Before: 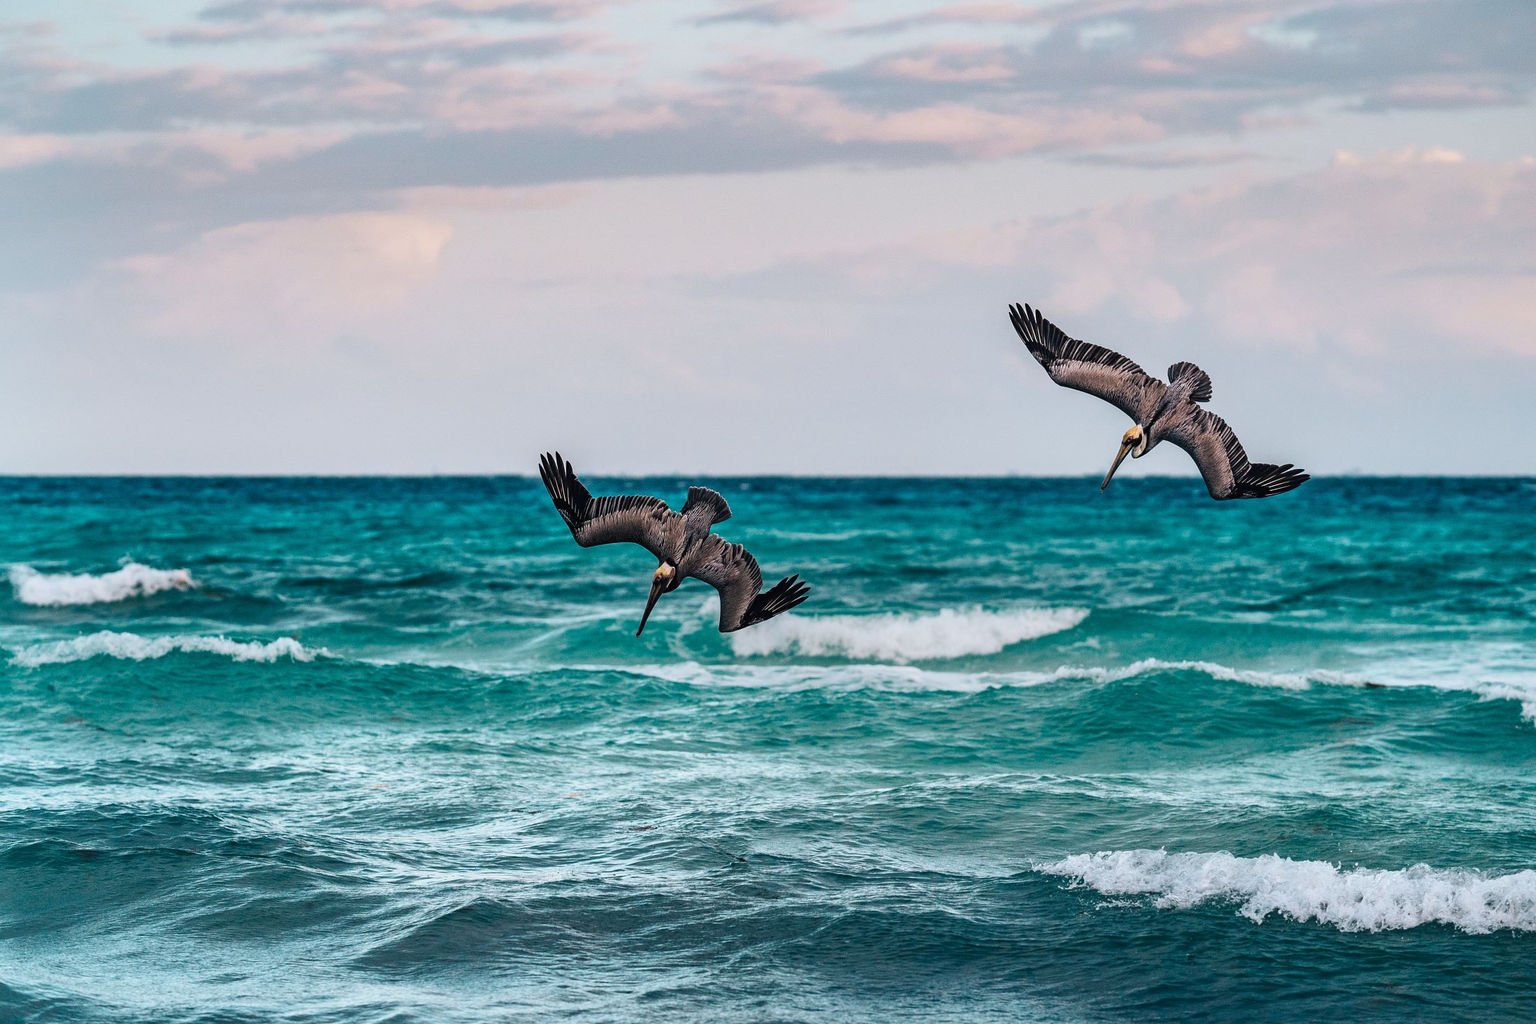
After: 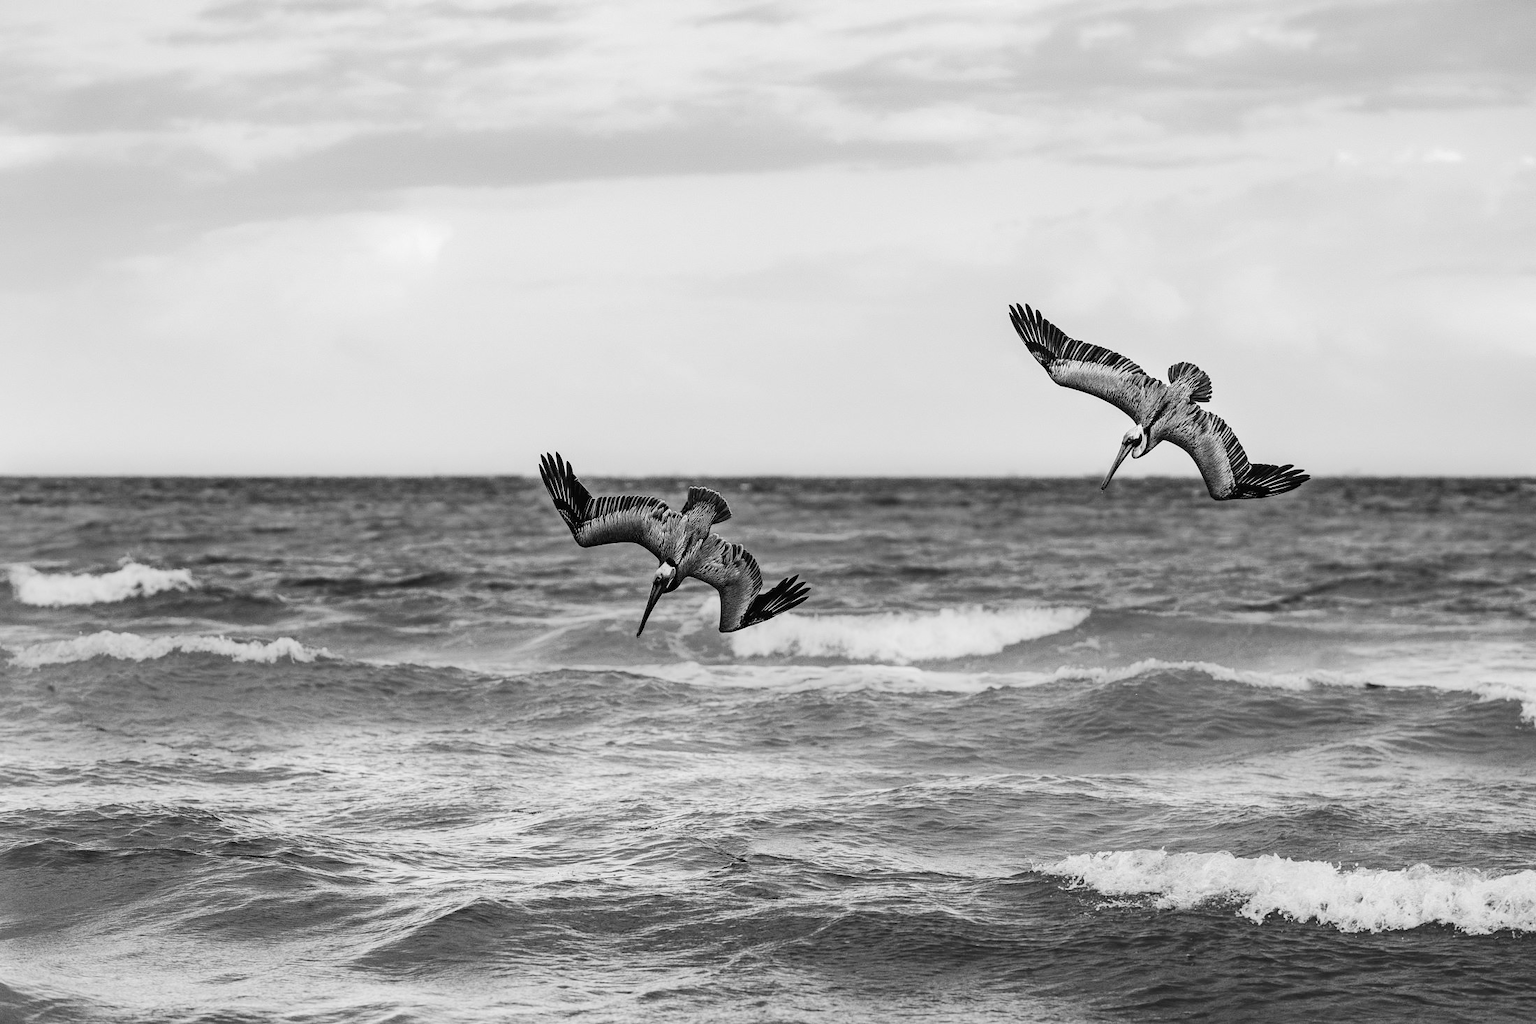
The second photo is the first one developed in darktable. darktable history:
monochrome: a 26.22, b 42.67, size 0.8
tone curve: curves: ch0 [(0, 0) (0.004, 0.001) (0.133, 0.112) (0.325, 0.362) (0.832, 0.893) (1, 1)], color space Lab, linked channels, preserve colors none
exposure: black level correction 0, exposure 0.7 EV, compensate exposure bias true, compensate highlight preservation false
